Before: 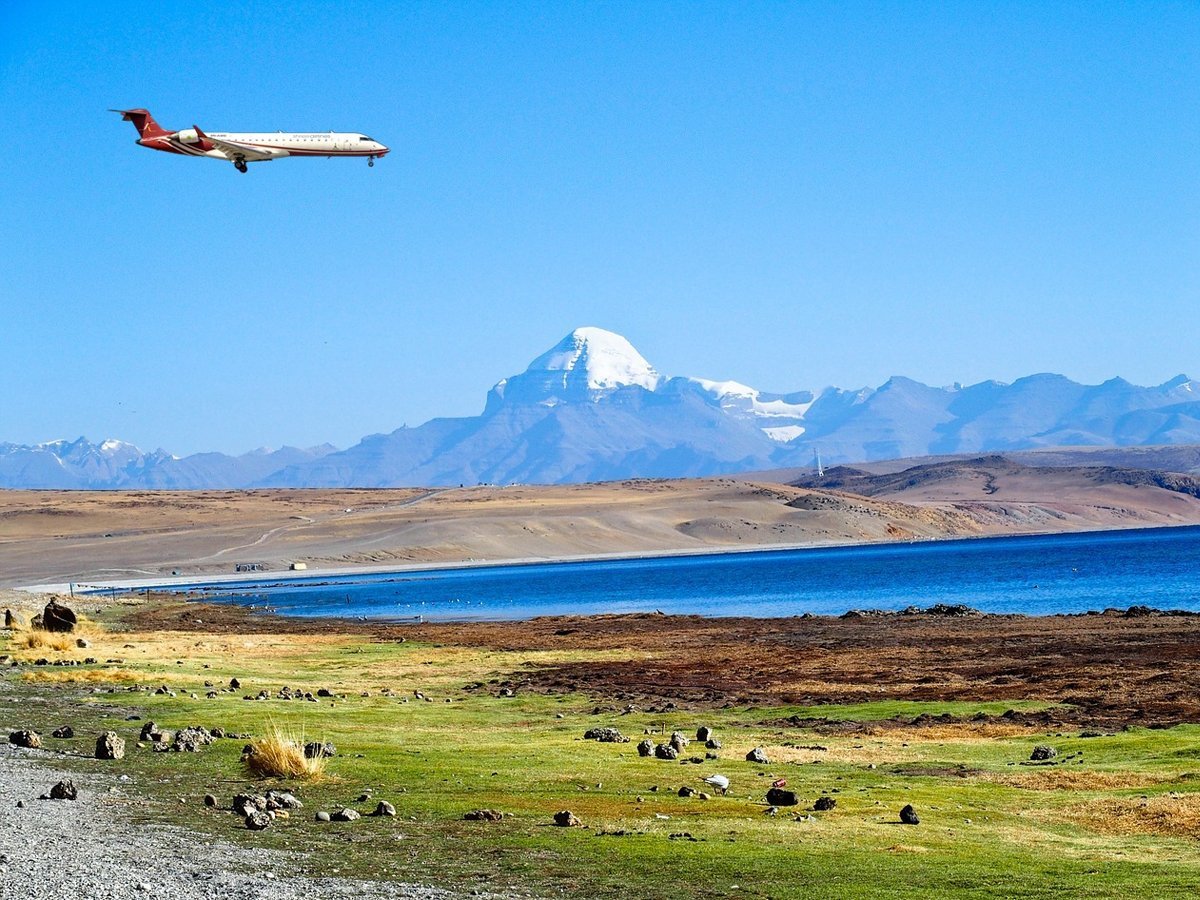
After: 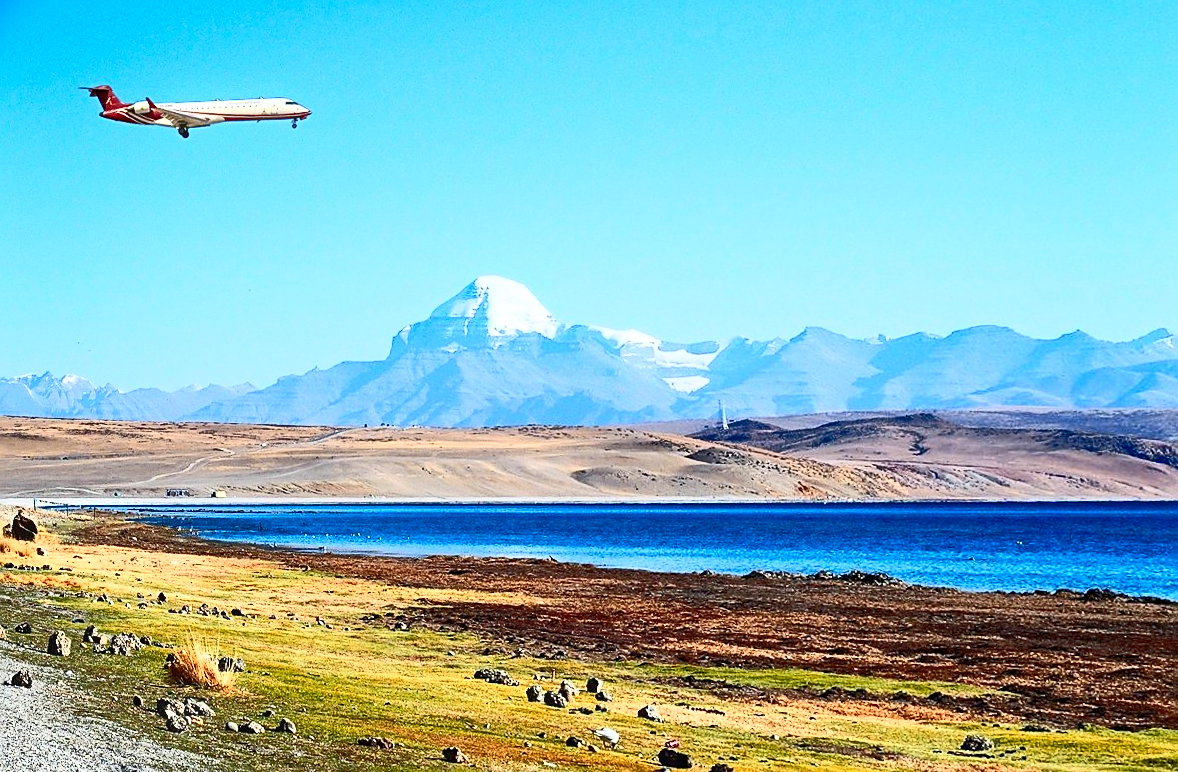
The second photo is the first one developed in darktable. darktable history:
sharpen: on, module defaults
contrast brightness saturation: contrast 0.4, brightness 0.05, saturation 0.25
color zones: curves: ch1 [(0, 0.469) (0.072, 0.457) (0.243, 0.494) (0.429, 0.5) (0.571, 0.5) (0.714, 0.5) (0.857, 0.5) (1, 0.469)]; ch2 [(0, 0.499) (0.143, 0.467) (0.242, 0.436) (0.429, 0.493) (0.571, 0.5) (0.714, 0.5) (0.857, 0.5) (1, 0.499)]
bloom: size 3%, threshold 100%, strength 0%
rgb curve: curves: ch0 [(0, 0) (0.072, 0.166) (0.217, 0.293) (0.414, 0.42) (1, 1)], compensate middle gray true, preserve colors basic power
rotate and perspective: rotation 1.69°, lens shift (vertical) -0.023, lens shift (horizontal) -0.291, crop left 0.025, crop right 0.988, crop top 0.092, crop bottom 0.842
